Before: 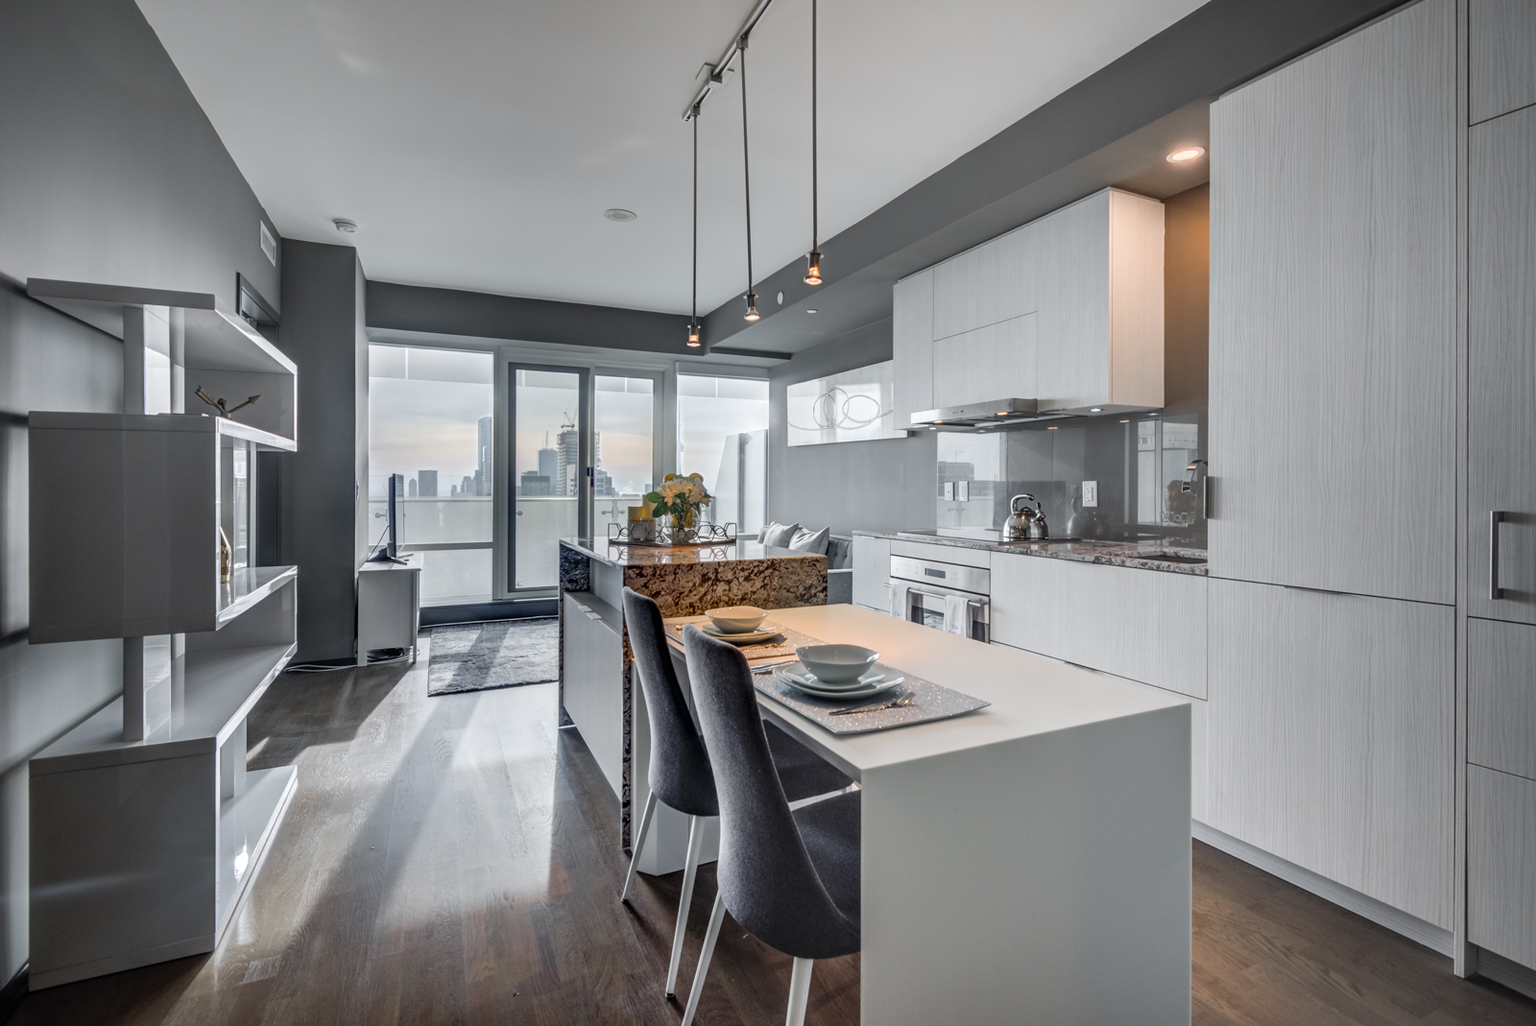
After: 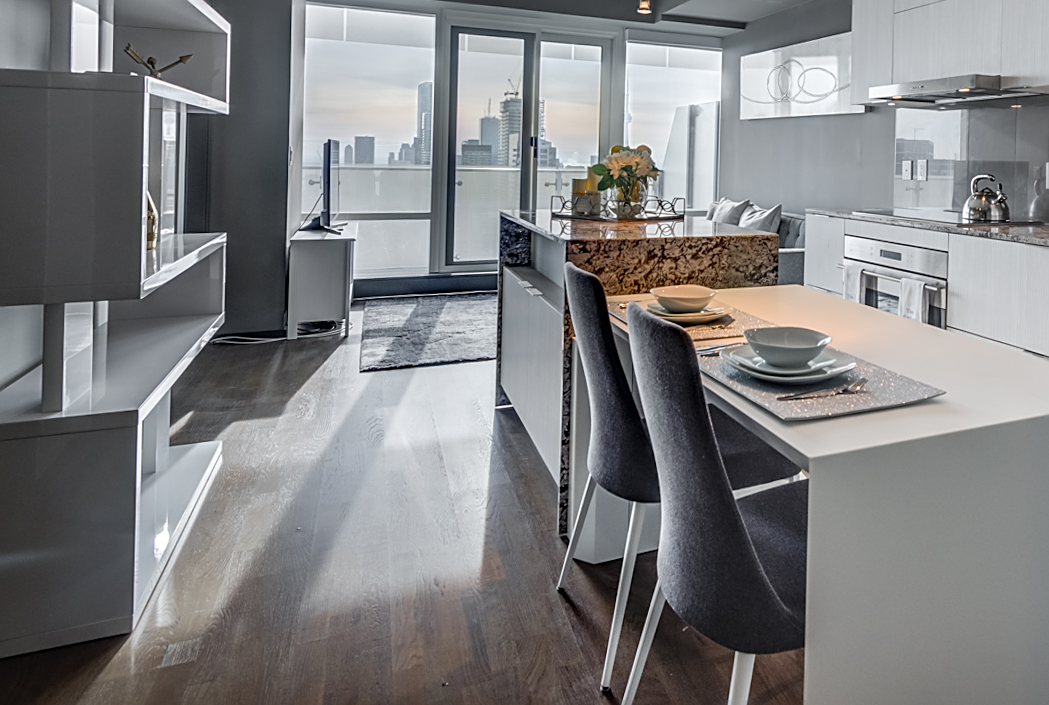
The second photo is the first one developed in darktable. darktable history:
crop and rotate: angle -1.21°, left 3.744%, top 31.903%, right 28.596%
sharpen: on, module defaults
